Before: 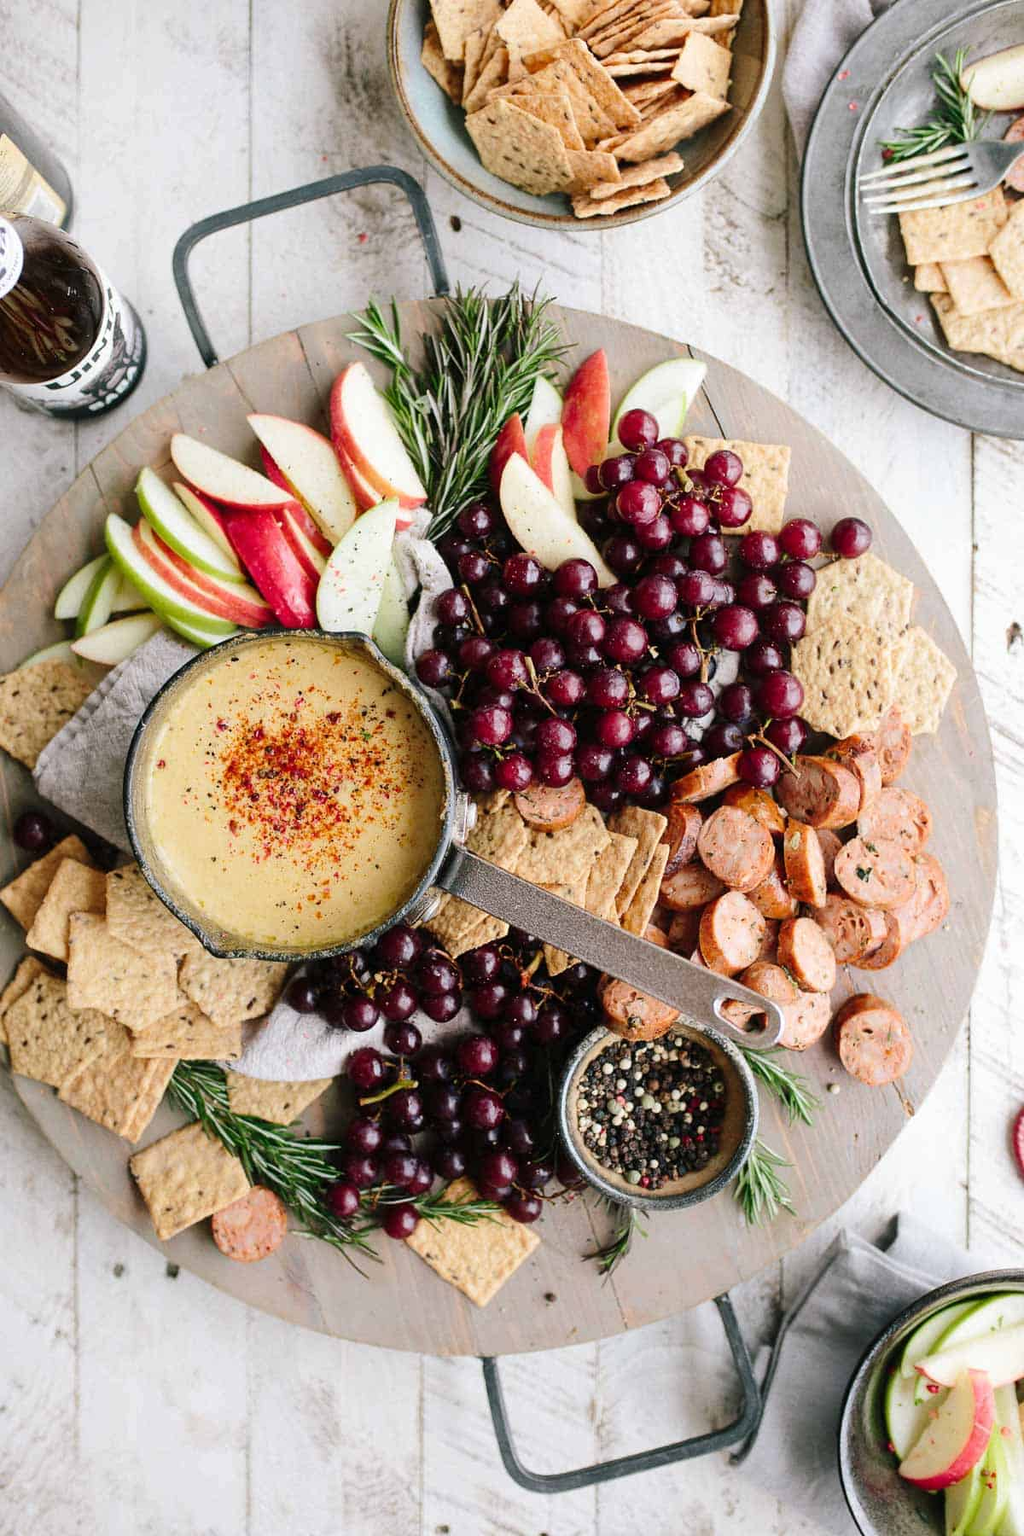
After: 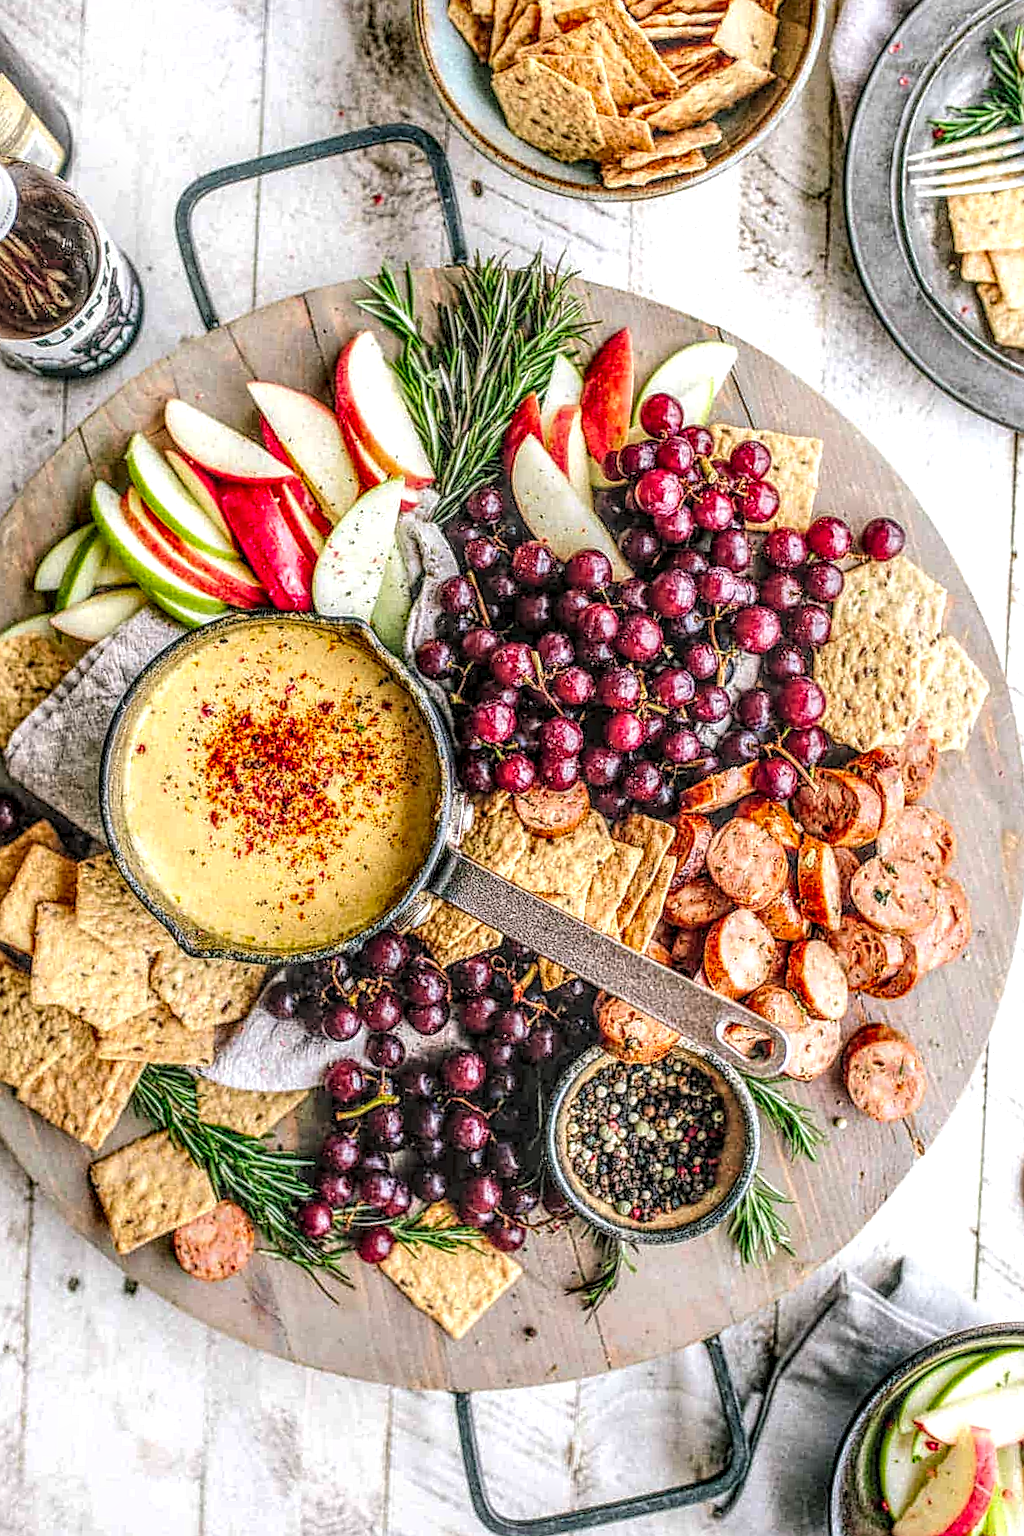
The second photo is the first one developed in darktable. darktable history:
contrast brightness saturation: contrast 0.07, brightness 0.18, saturation 0.4
sharpen: on, module defaults
crop and rotate: angle -2.38°
local contrast: highlights 0%, shadows 0%, detail 300%, midtone range 0.3
